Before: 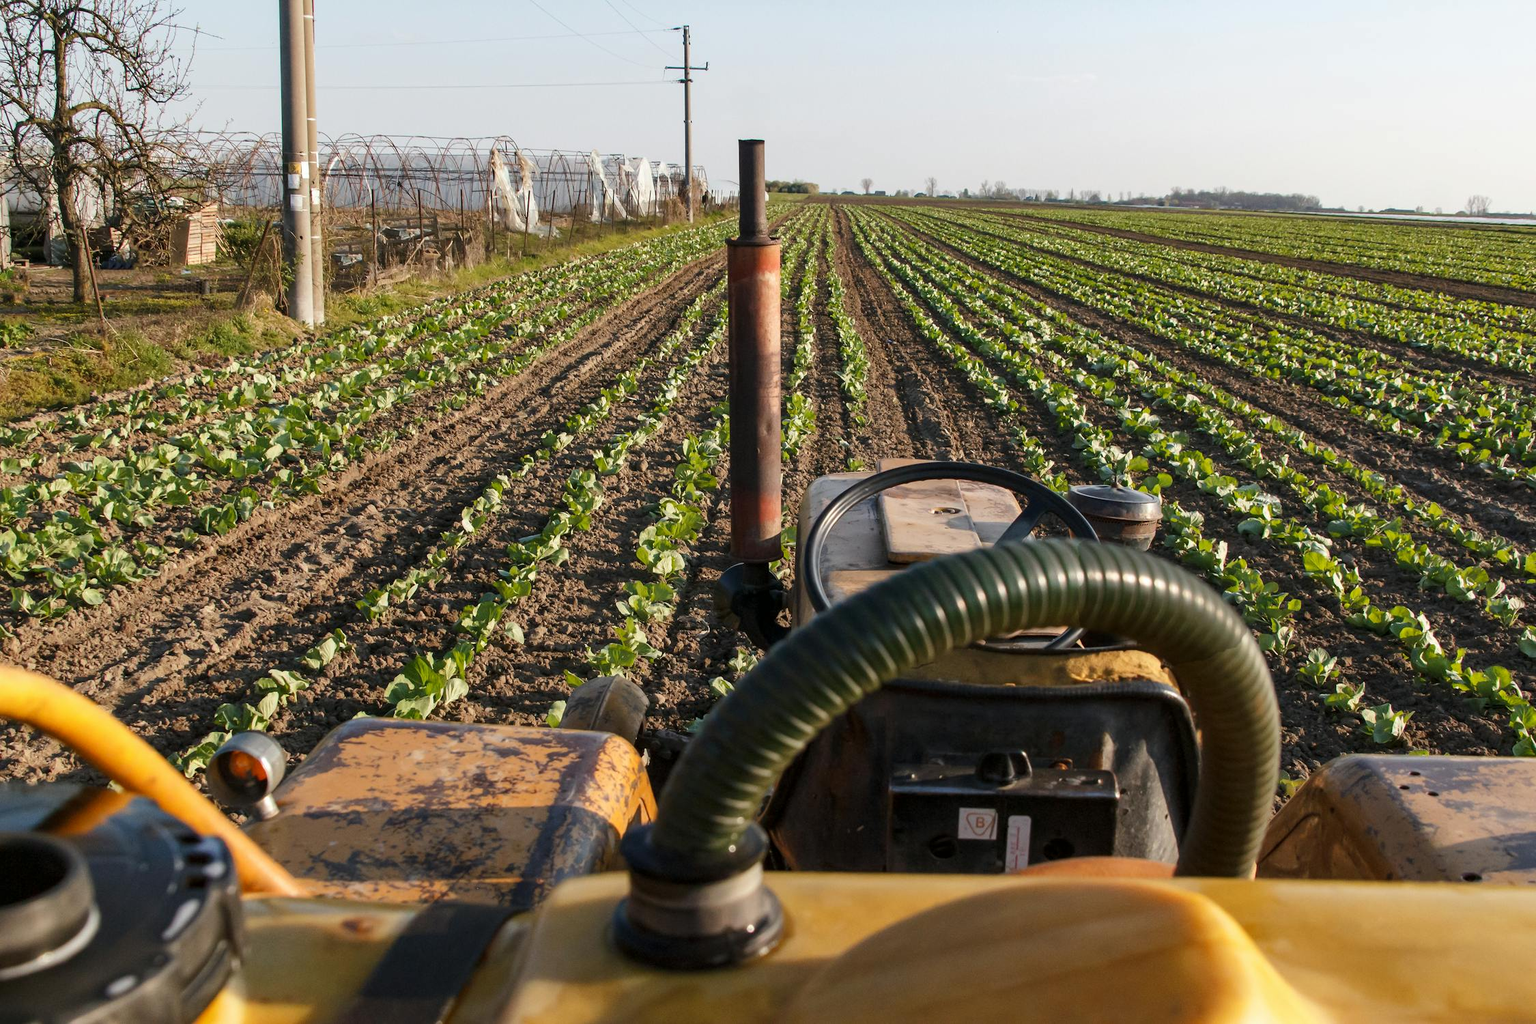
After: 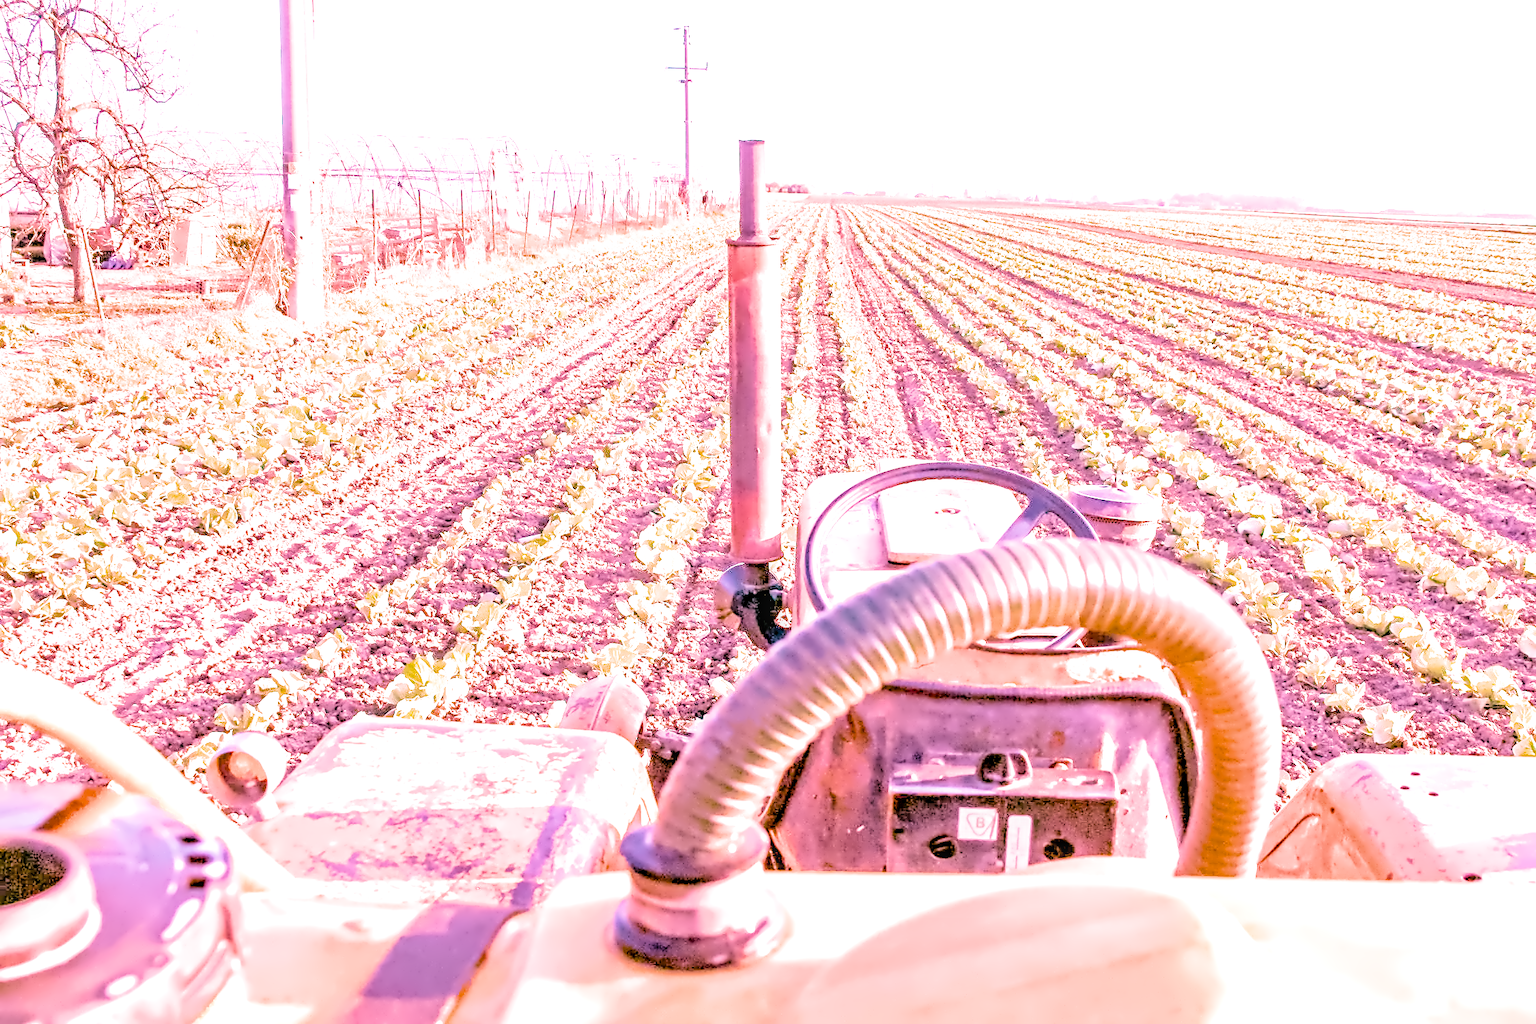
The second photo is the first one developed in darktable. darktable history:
white balance: red 2.229, blue 1.46
color calibration "scene-referred default": x 0.355, y 0.367, temperature 4700.38 K
lens correction: scale 1, crop 1, focal 50, aperture 6.3, distance 3.78, camera "Canon EOS RP", lens "Canon RF 50mm F1.8 STM"
exposure: black level correction 0, exposure 1.741 EV, compensate exposure bias true, compensate highlight preservation false
filmic rgb: black relative exposure -3.86 EV, white relative exposure 3.48 EV, hardness 2.63, contrast 1.103
color balance rgb: perceptual saturation grading › global saturation 25%, global vibrance 20%
denoise (profiled): preserve shadows 1.52, scattering 0.002, a [-1, 0, 0], compensate highlight preservation false
velvia: on, module defaults
local contrast: on, module defaults
diffuse or sharpen "local contrast": iterations 10, radius span 384, edge sensitivity 1, edge threshold 1, 1st order anisotropy -250%, 4th order anisotropy -250%, 1st order speed -50%, 4th order speed -50%, central radius 512
contrast equalizer "denoise & sharpen": octaves 7, y [[0.5, 0.542, 0.583, 0.625, 0.667, 0.708], [0.5 ×6], [0.5 ×6], [0, 0.033, 0.067, 0.1, 0.133, 0.167], [0, 0.05, 0.1, 0.15, 0.2, 0.25]]
highlight reconstruction: method clip highlights
